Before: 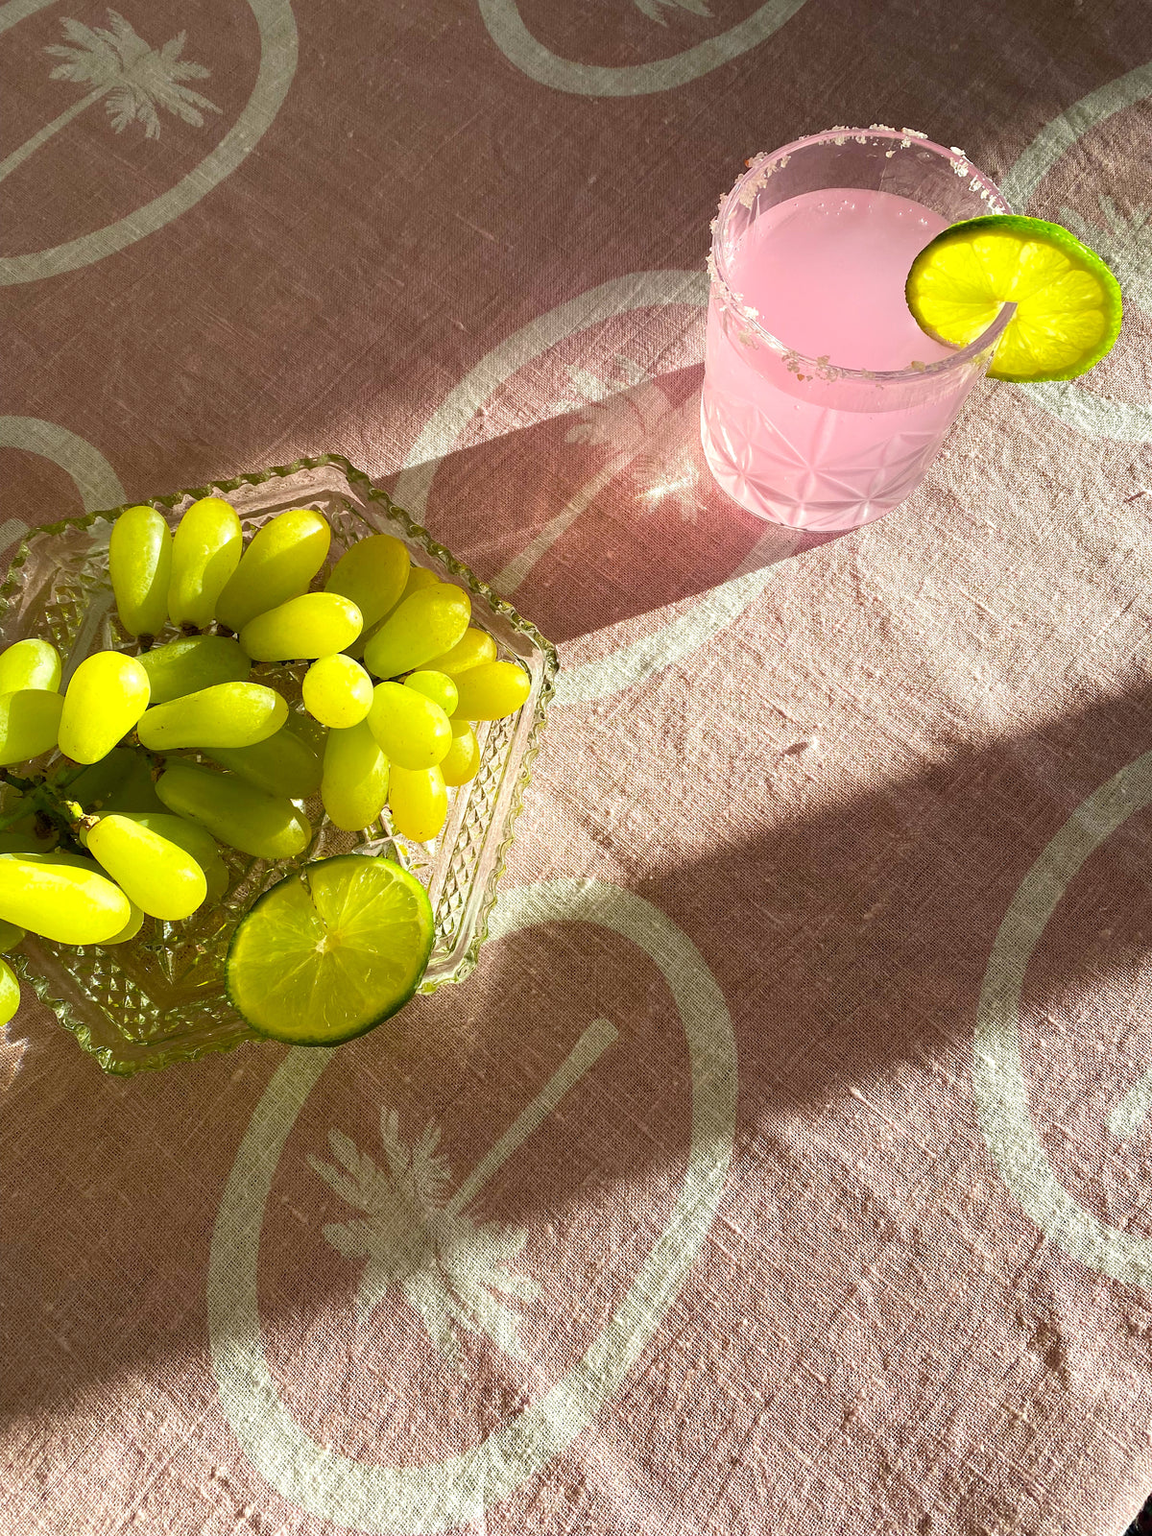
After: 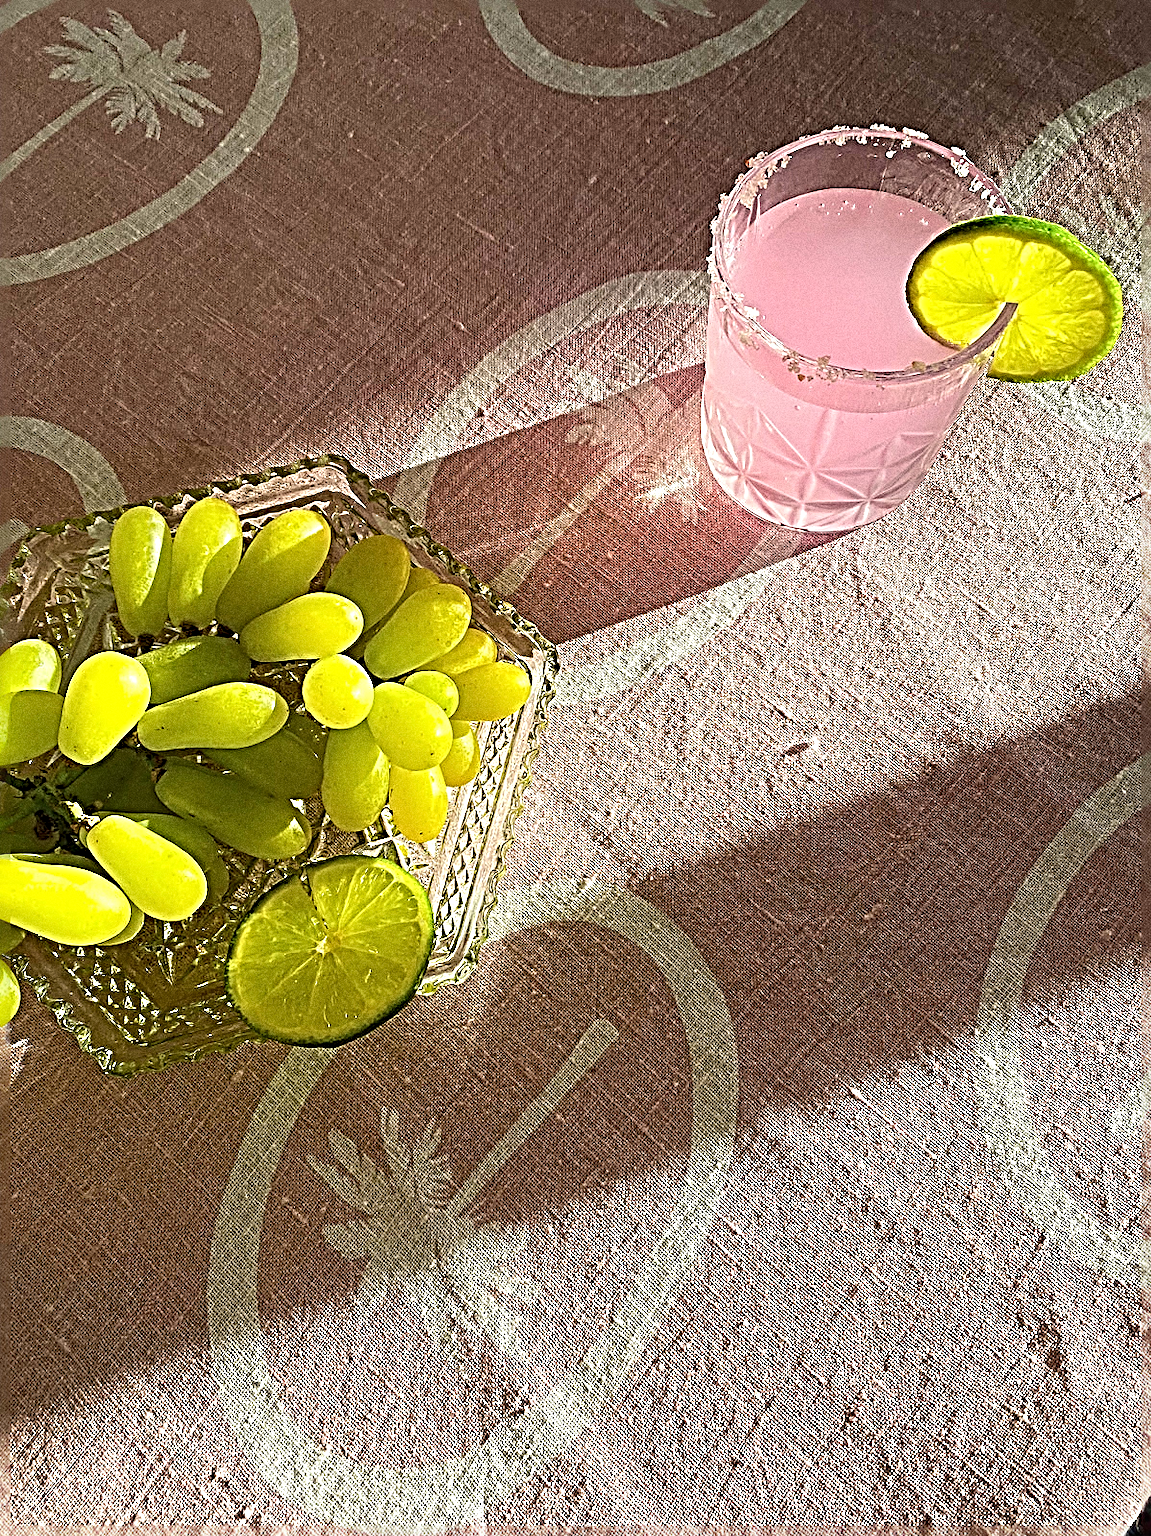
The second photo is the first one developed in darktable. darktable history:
sharpen: radius 4.001, amount 2
grain: coarseness 0.09 ISO, strength 40%
